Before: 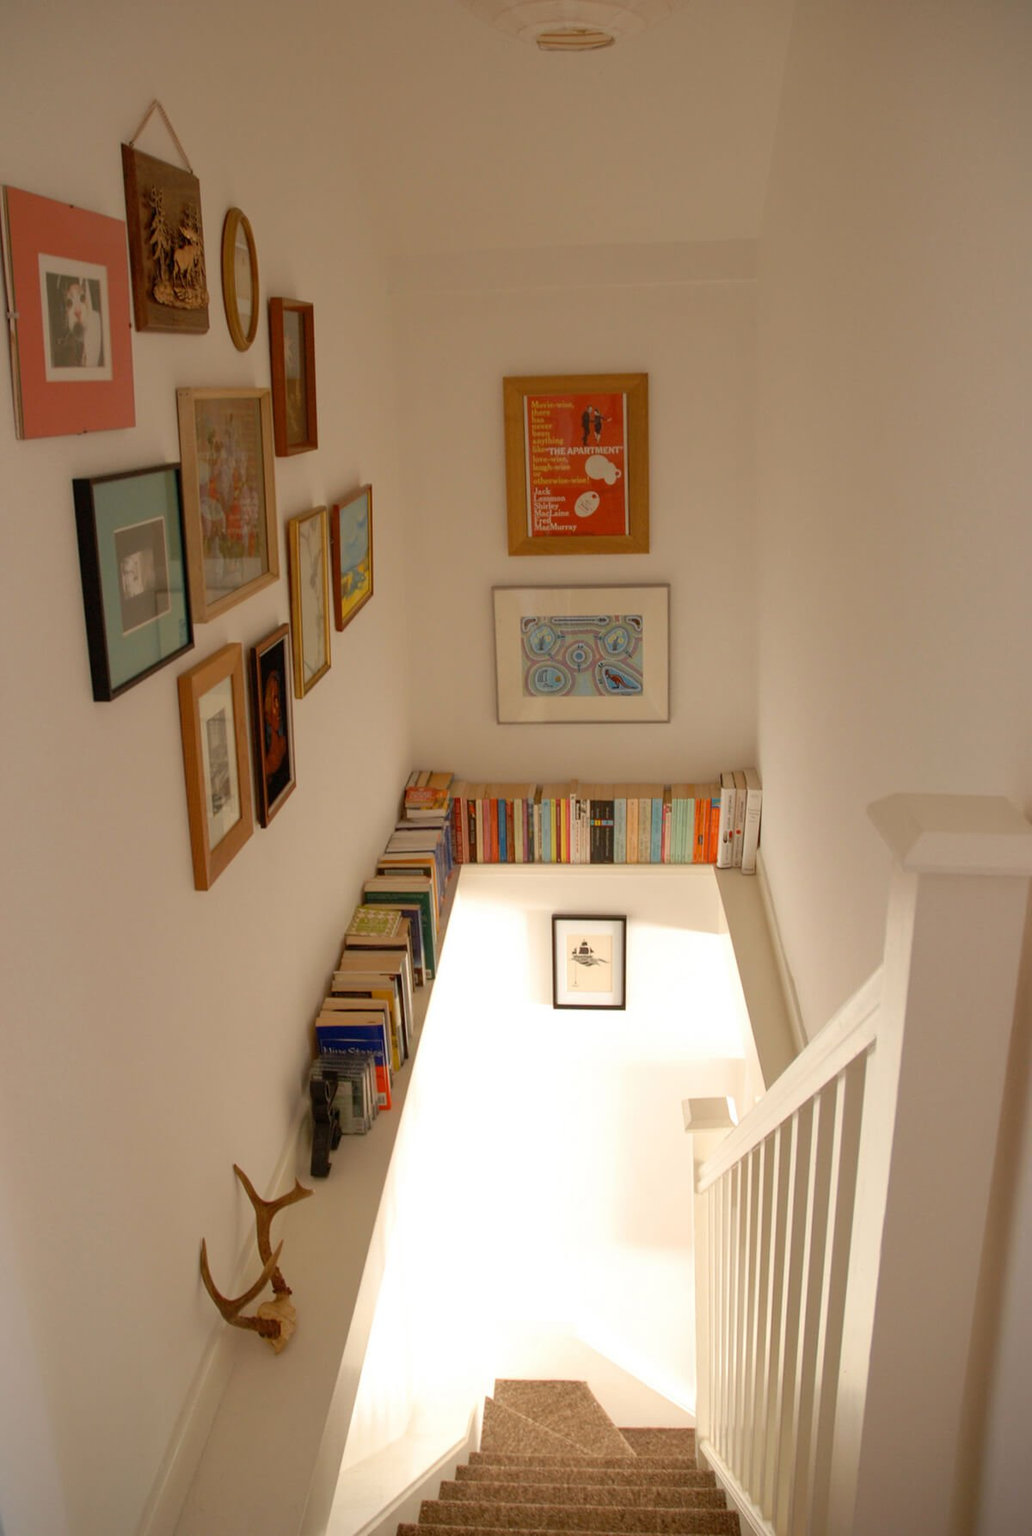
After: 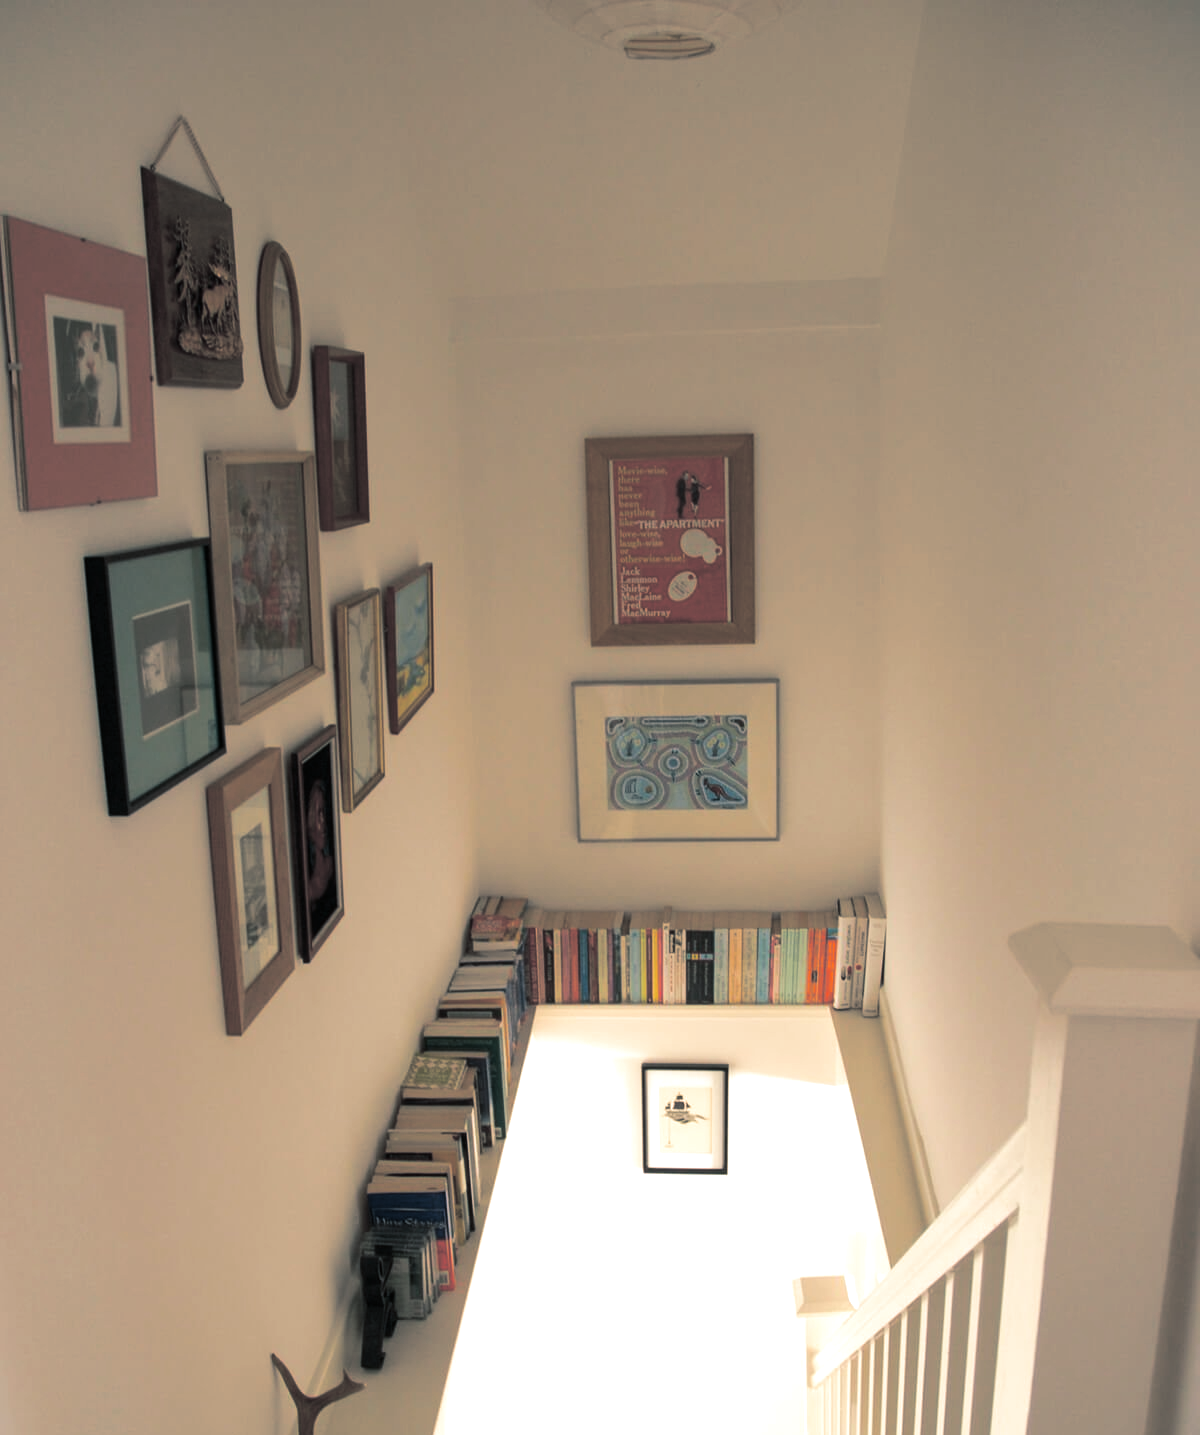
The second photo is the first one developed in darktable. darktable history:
split-toning: shadows › hue 205.2°, shadows › saturation 0.29, highlights › hue 50.4°, highlights › saturation 0.38, balance -49.9
crop: bottom 19.644%
tone equalizer: -8 EV -0.417 EV, -7 EV -0.389 EV, -6 EV -0.333 EV, -5 EV -0.222 EV, -3 EV 0.222 EV, -2 EV 0.333 EV, -1 EV 0.389 EV, +0 EV 0.417 EV, edges refinement/feathering 500, mask exposure compensation -1.57 EV, preserve details no
